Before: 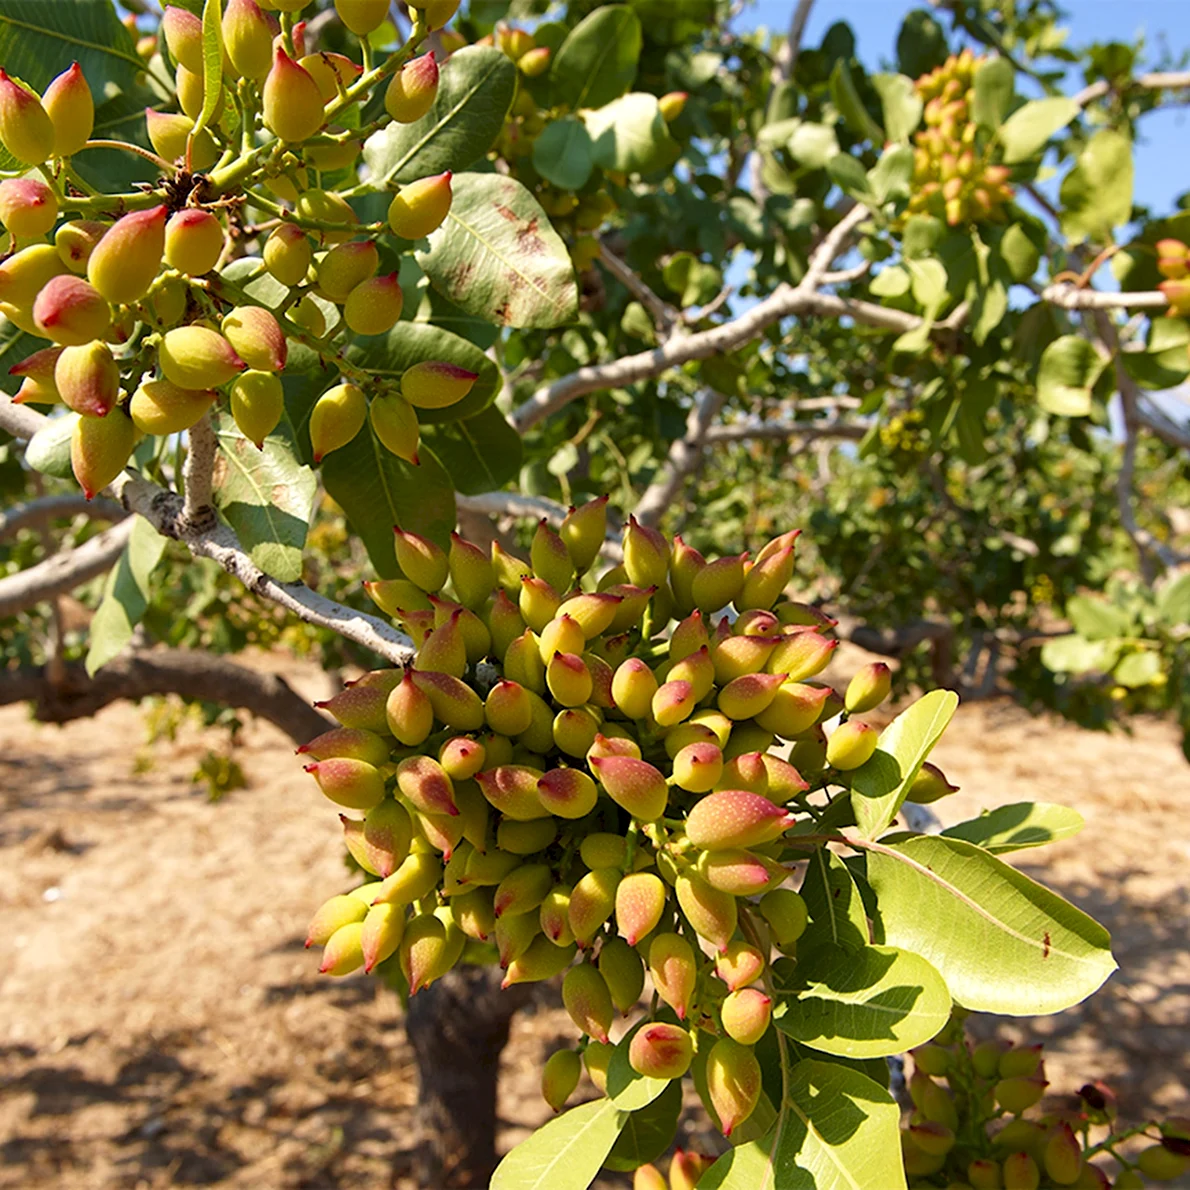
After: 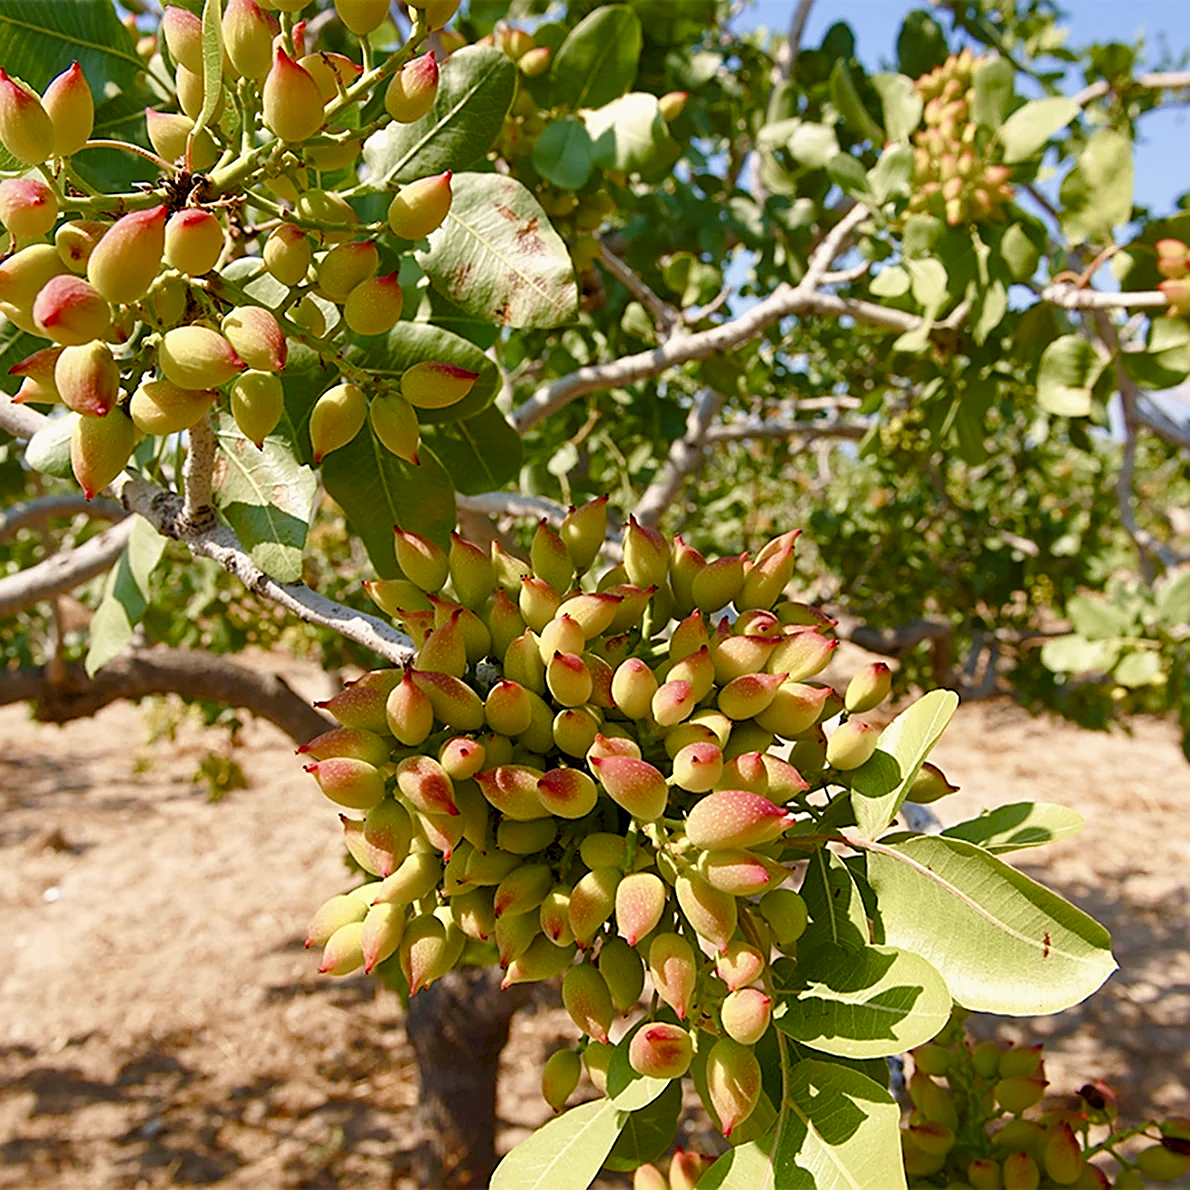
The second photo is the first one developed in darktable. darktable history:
white balance: emerald 1
exposure: exposure 0.2 EV, compensate highlight preservation false
sharpen: on, module defaults
color balance rgb: shadows lift › chroma 1%, shadows lift › hue 113°, highlights gain › chroma 0.2%, highlights gain › hue 333°, perceptual saturation grading › global saturation 20%, perceptual saturation grading › highlights -50%, perceptual saturation grading › shadows 25%, contrast -10%
